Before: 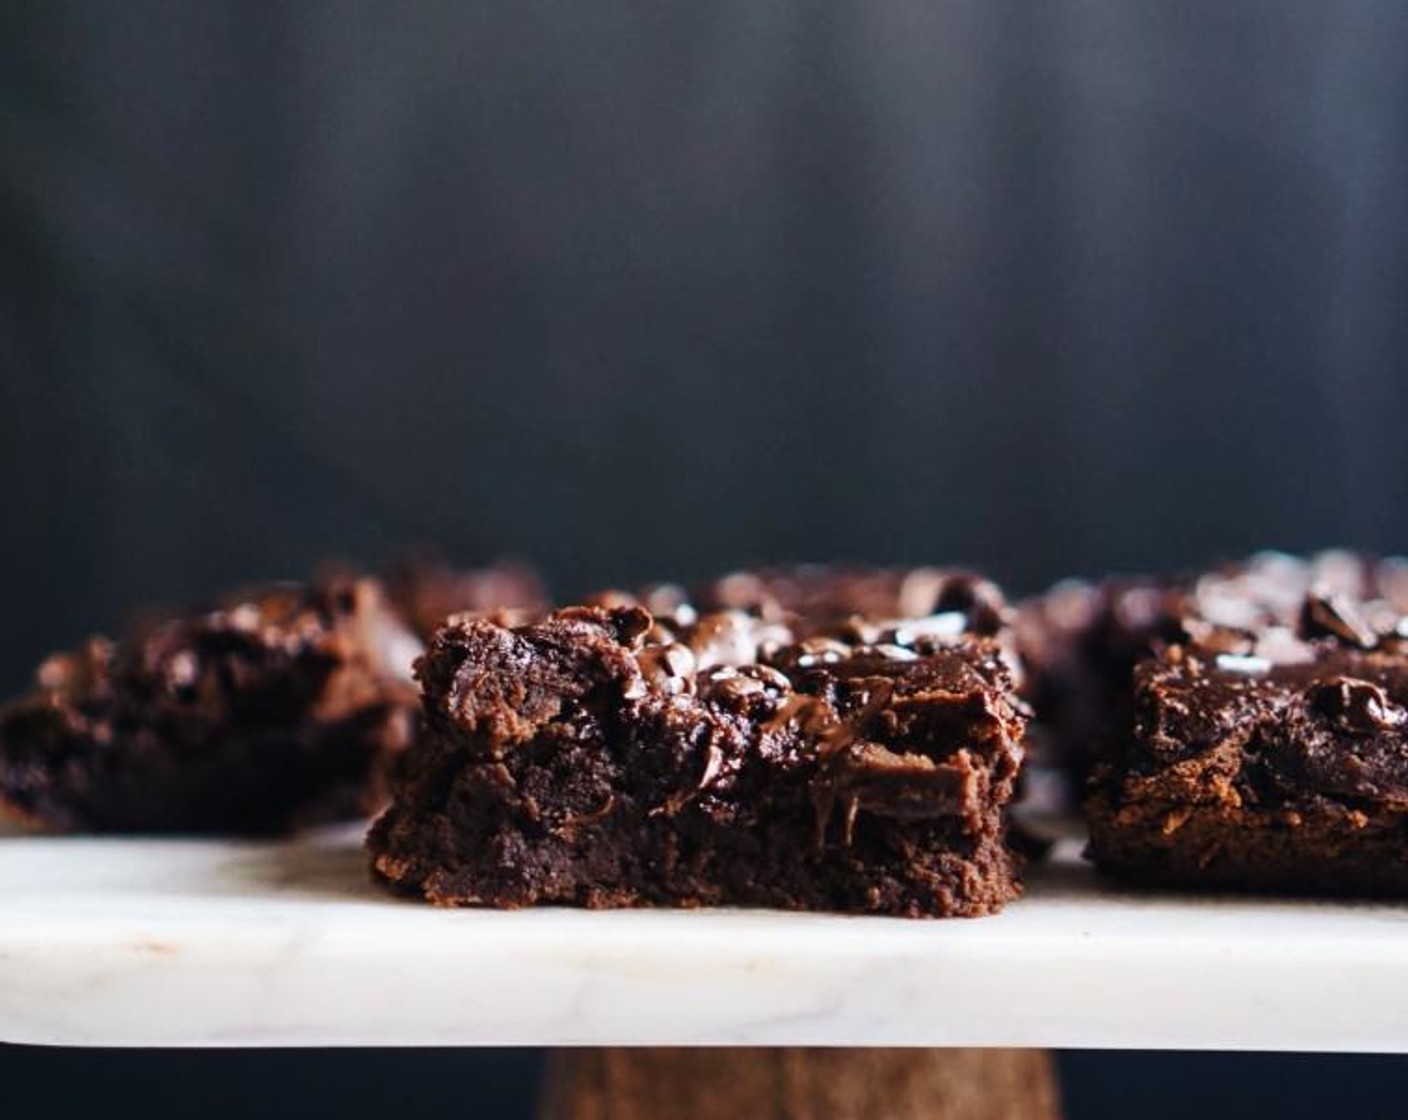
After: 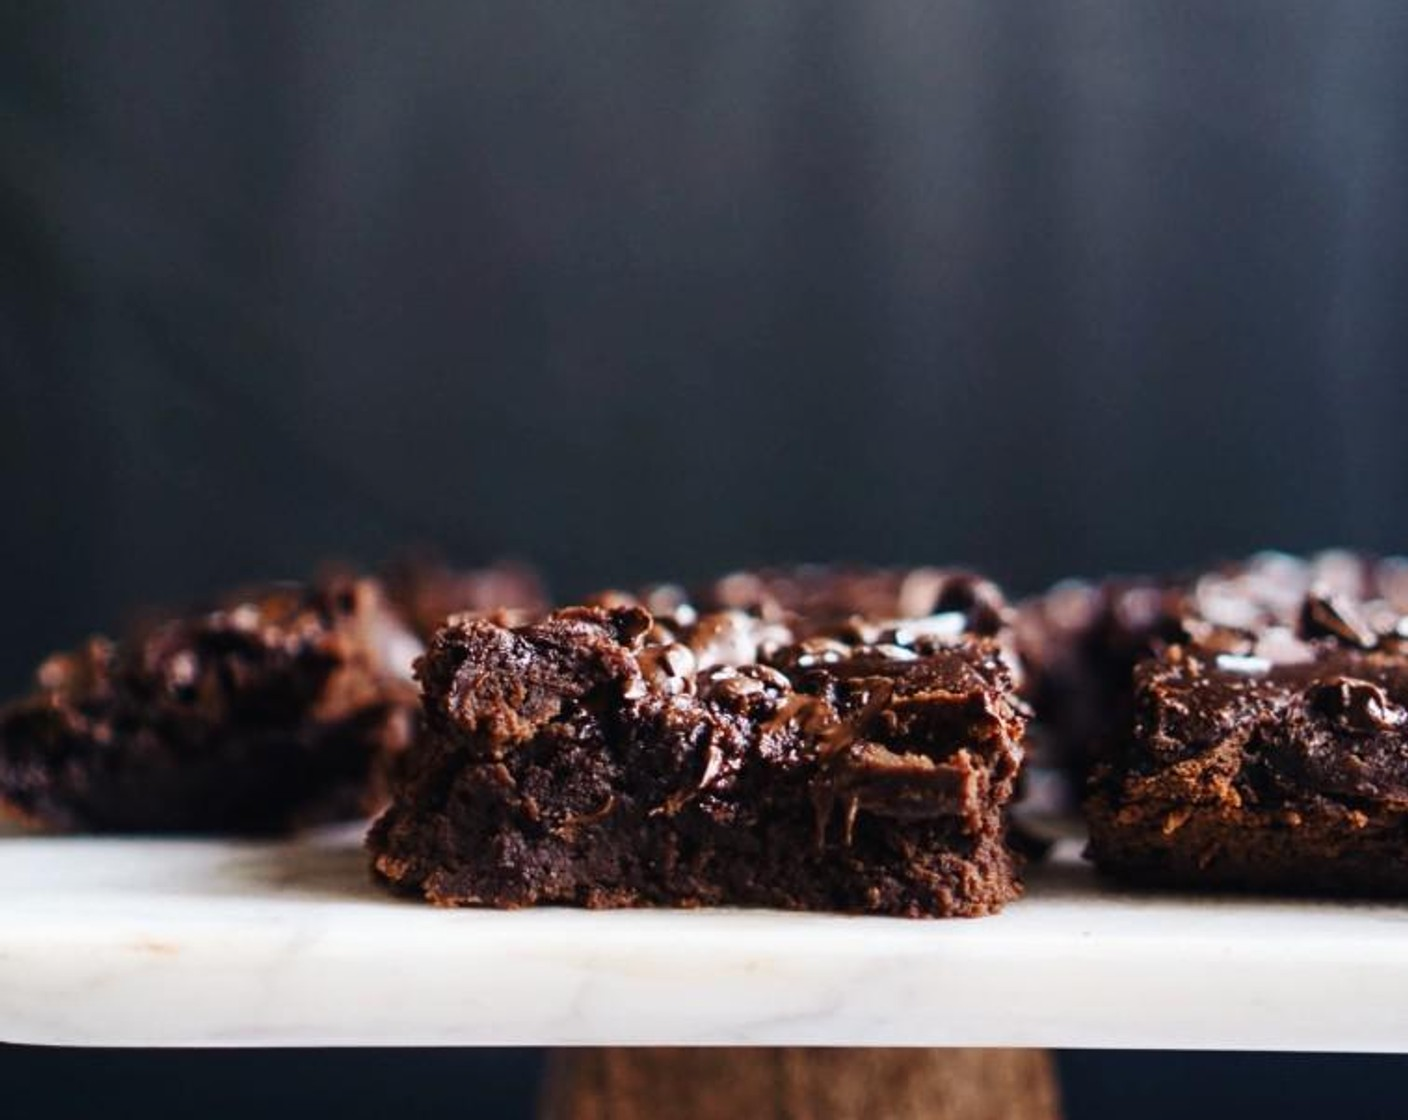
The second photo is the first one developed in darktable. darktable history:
shadows and highlights: shadows -21.89, highlights 99.12, soften with gaussian
